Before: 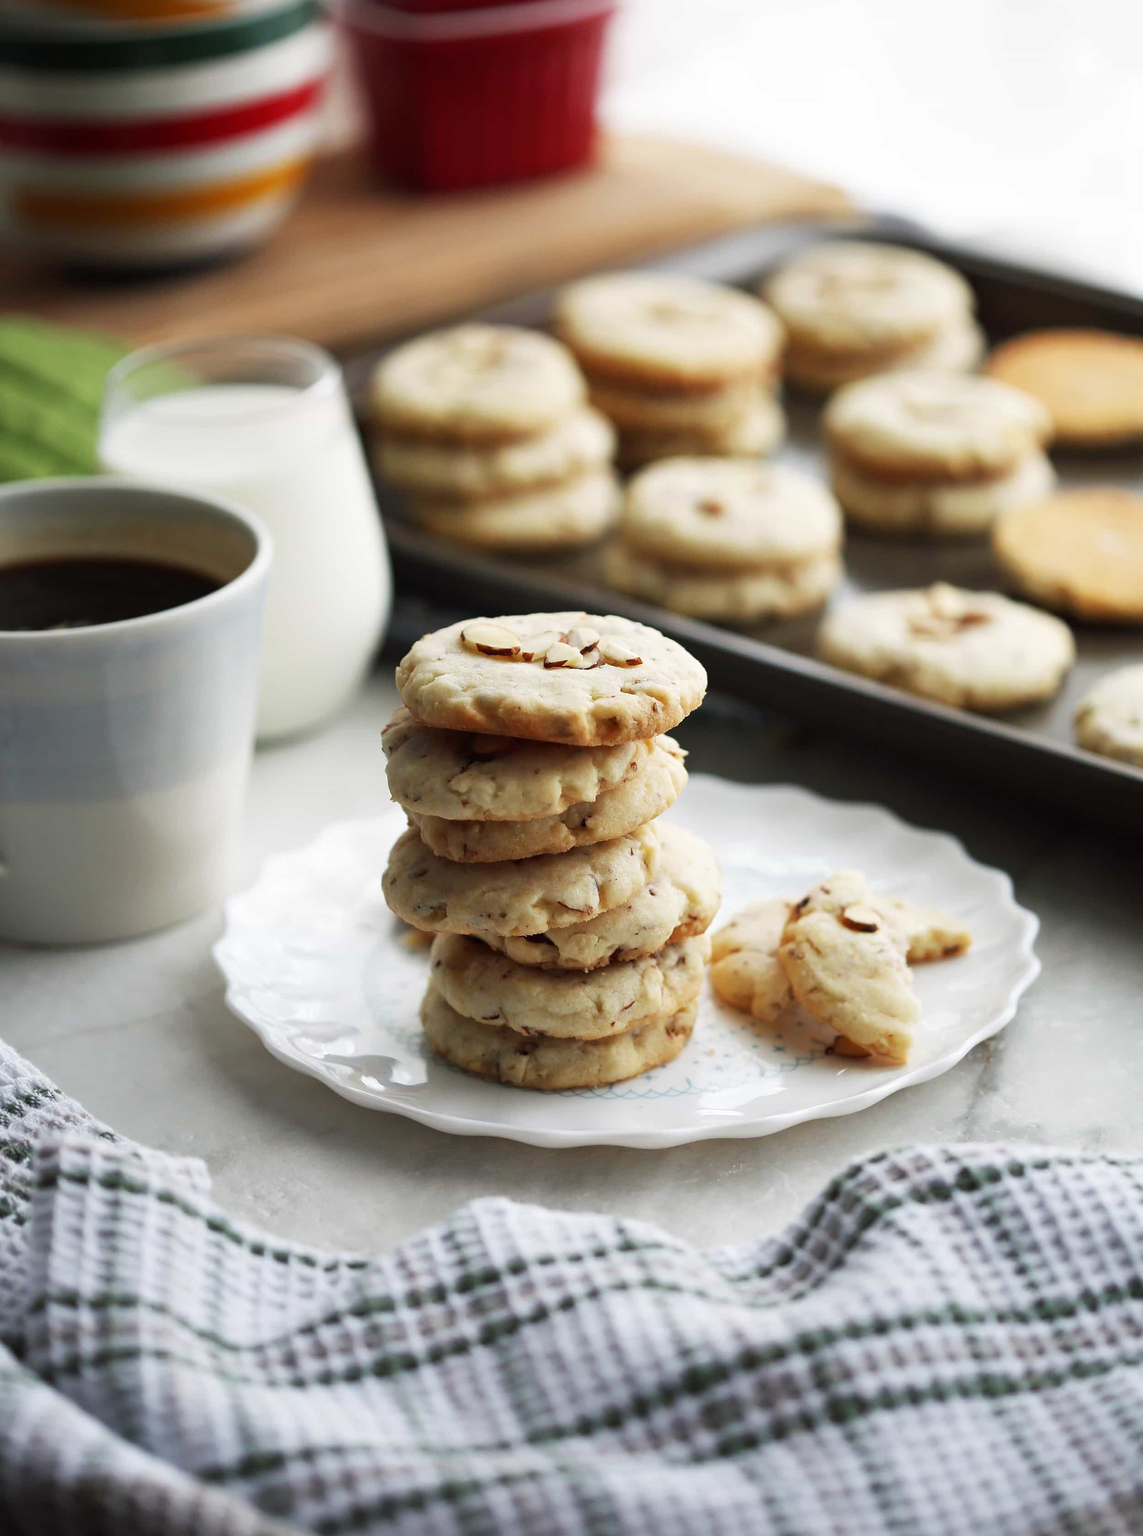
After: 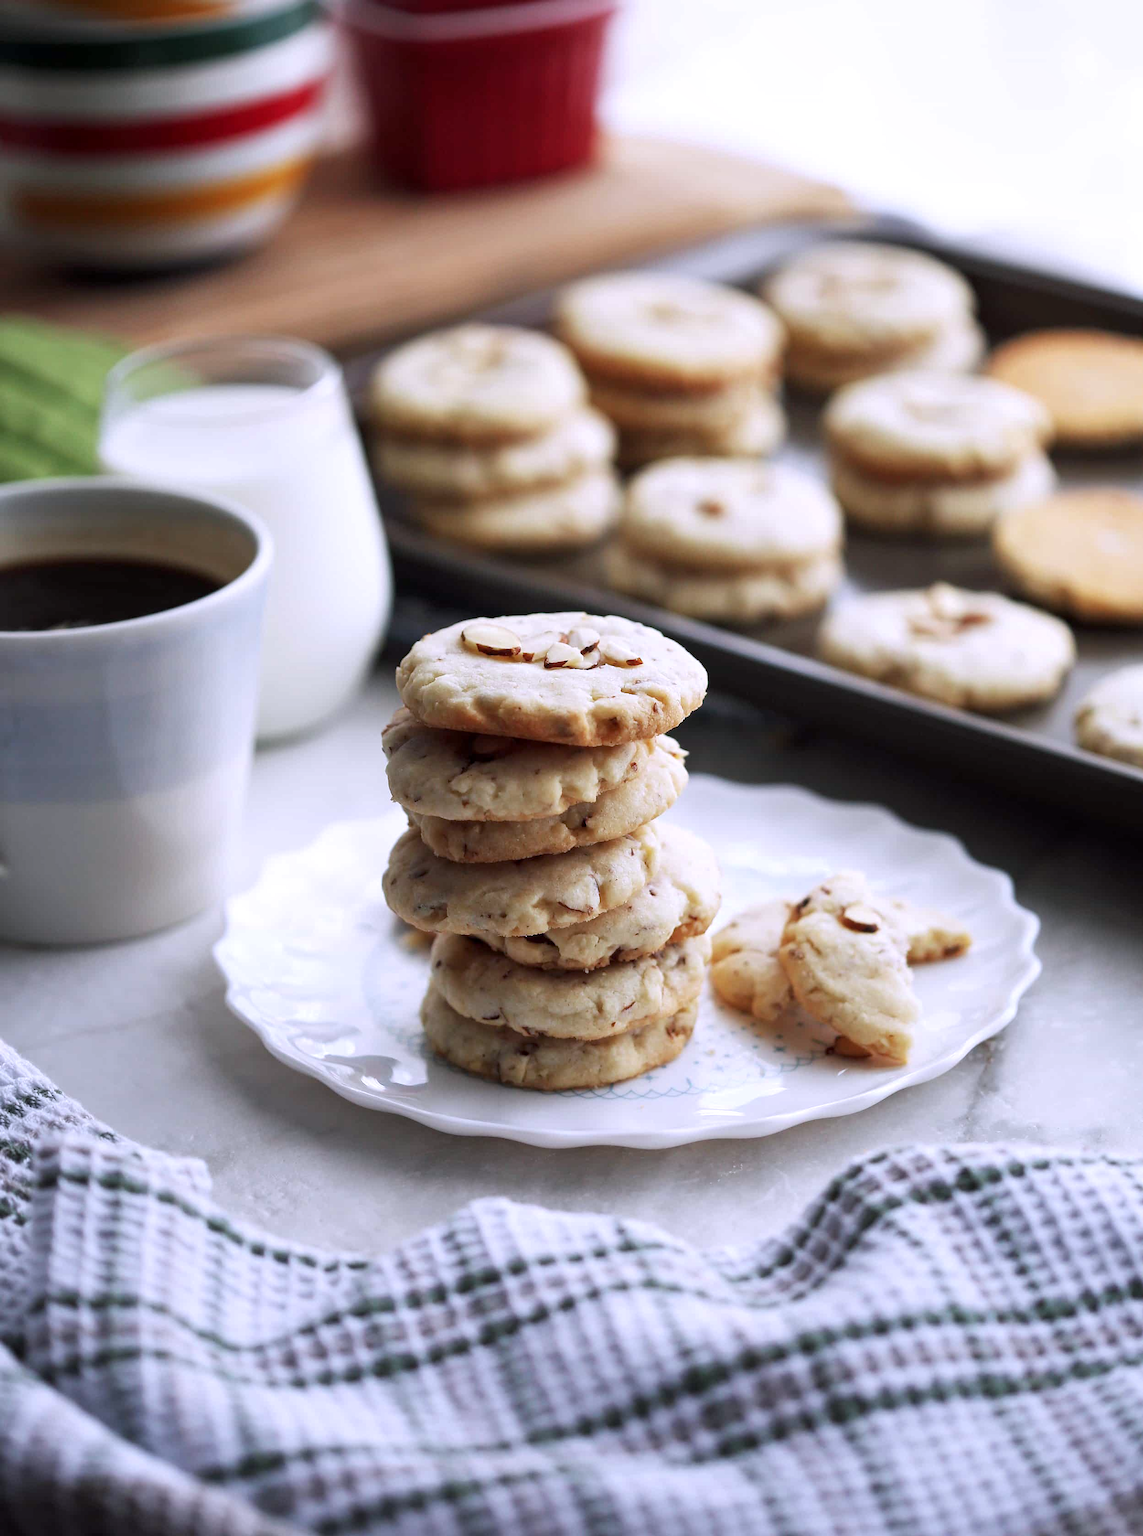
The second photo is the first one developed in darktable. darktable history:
local contrast: highlights 102%, shadows 99%, detail 120%, midtone range 0.2
color calibration: illuminant as shot in camera, x 0.363, y 0.385, temperature 4532.92 K
